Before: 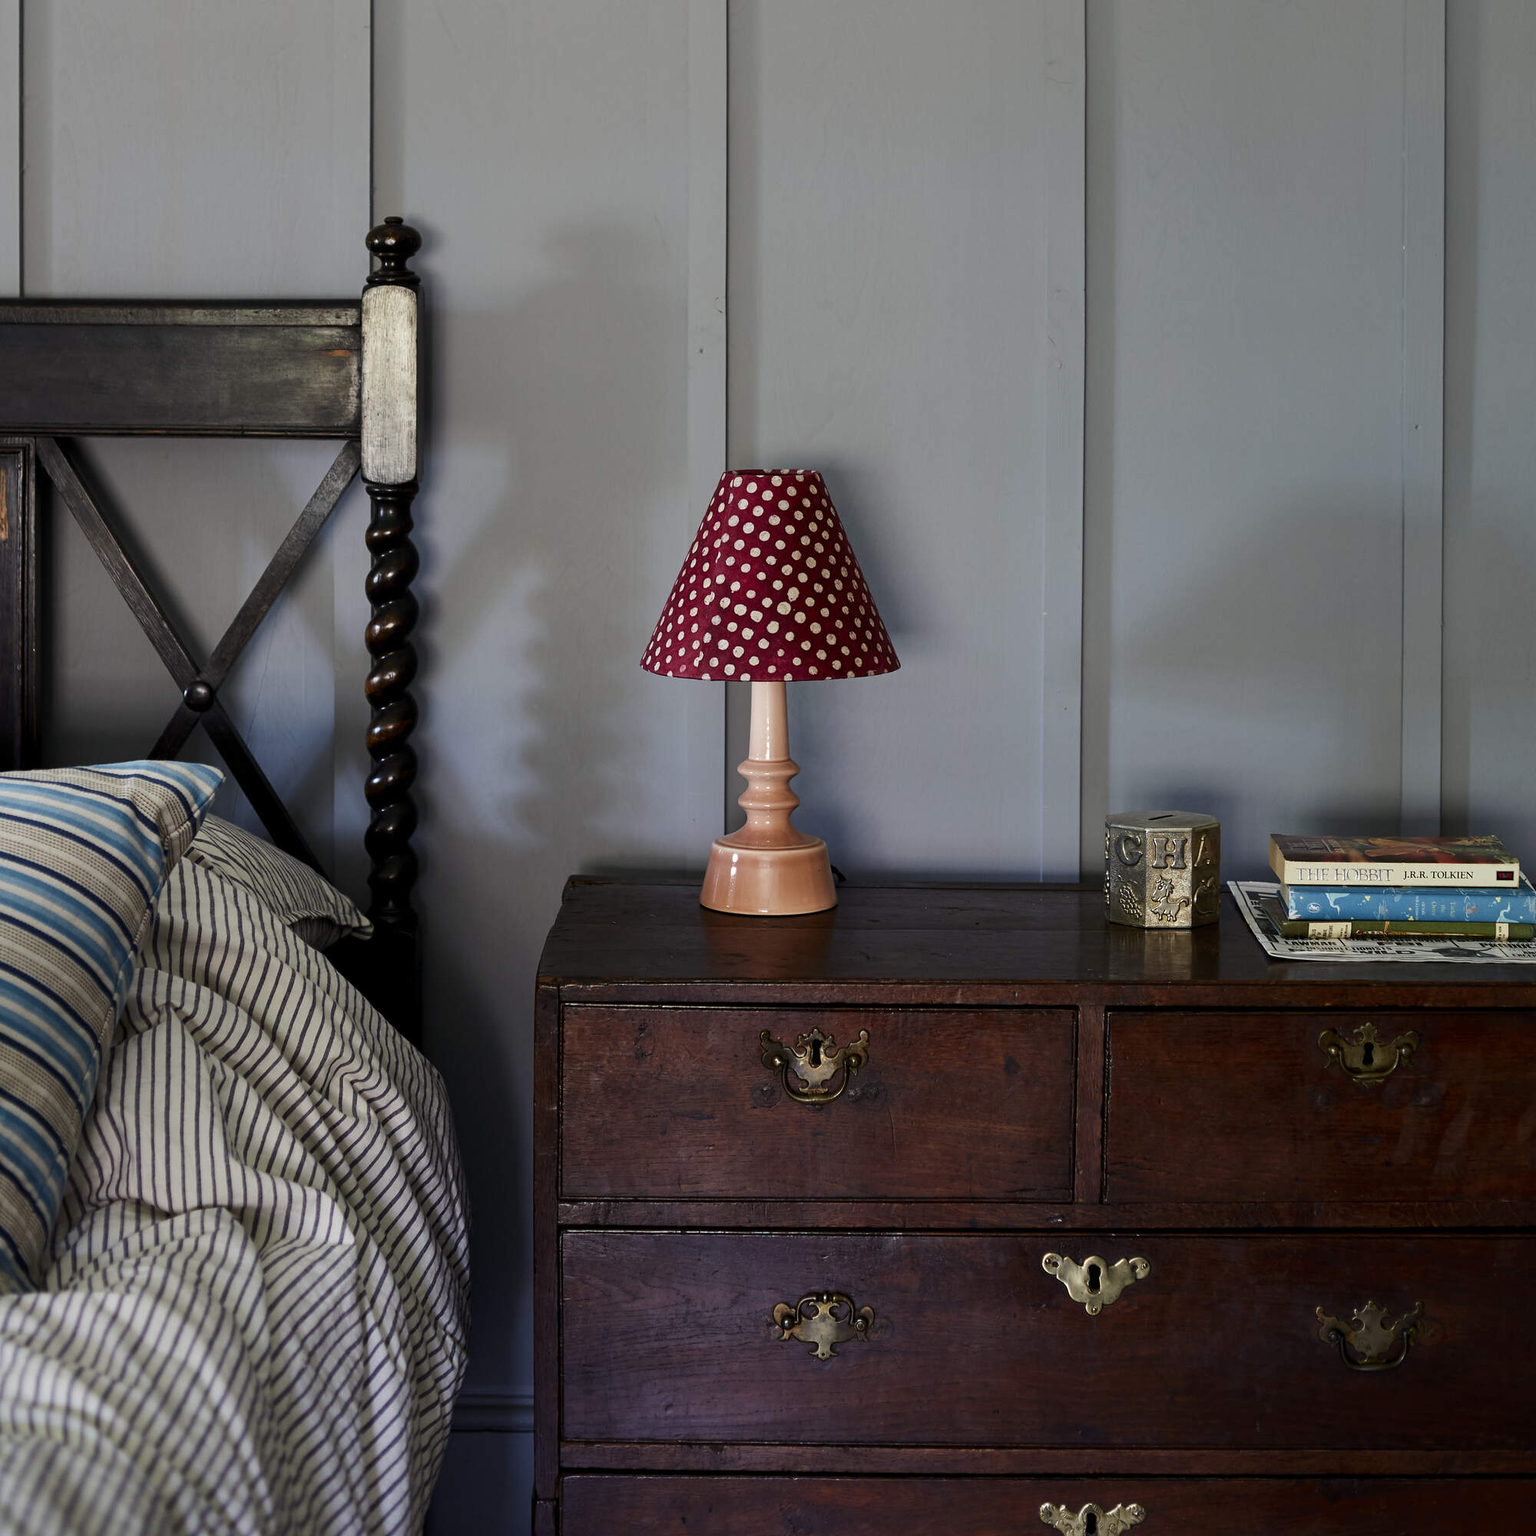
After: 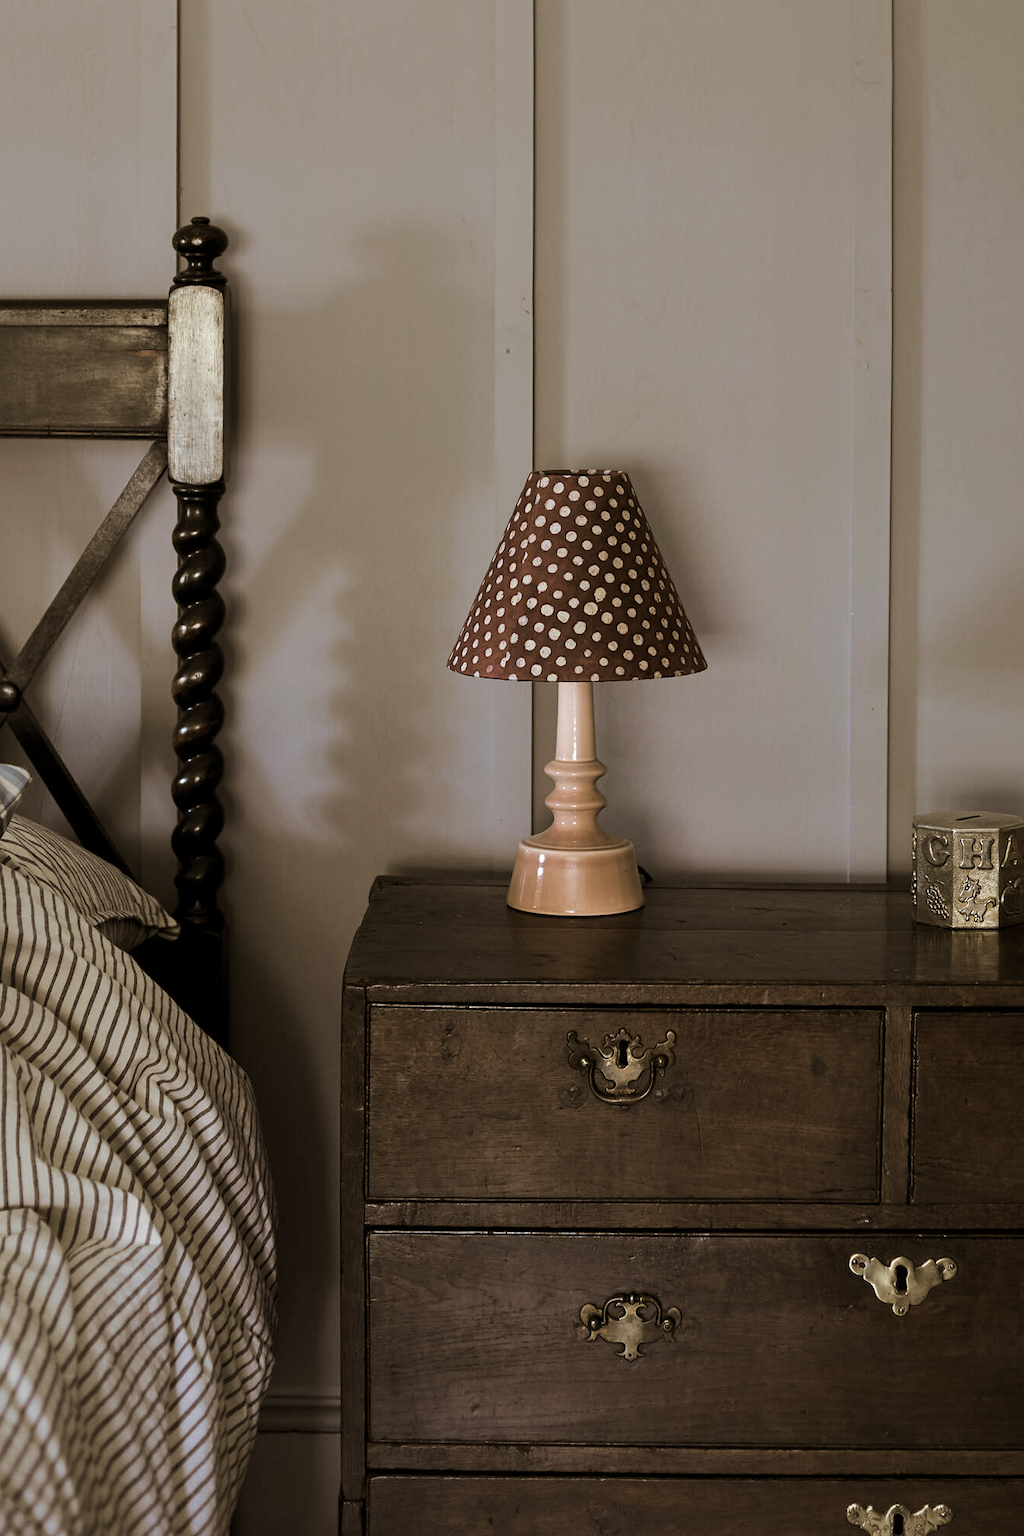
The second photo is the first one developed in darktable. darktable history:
split-toning: shadows › hue 37.98°, highlights › hue 185.58°, balance -55.261
crop and rotate: left 12.648%, right 20.685%
